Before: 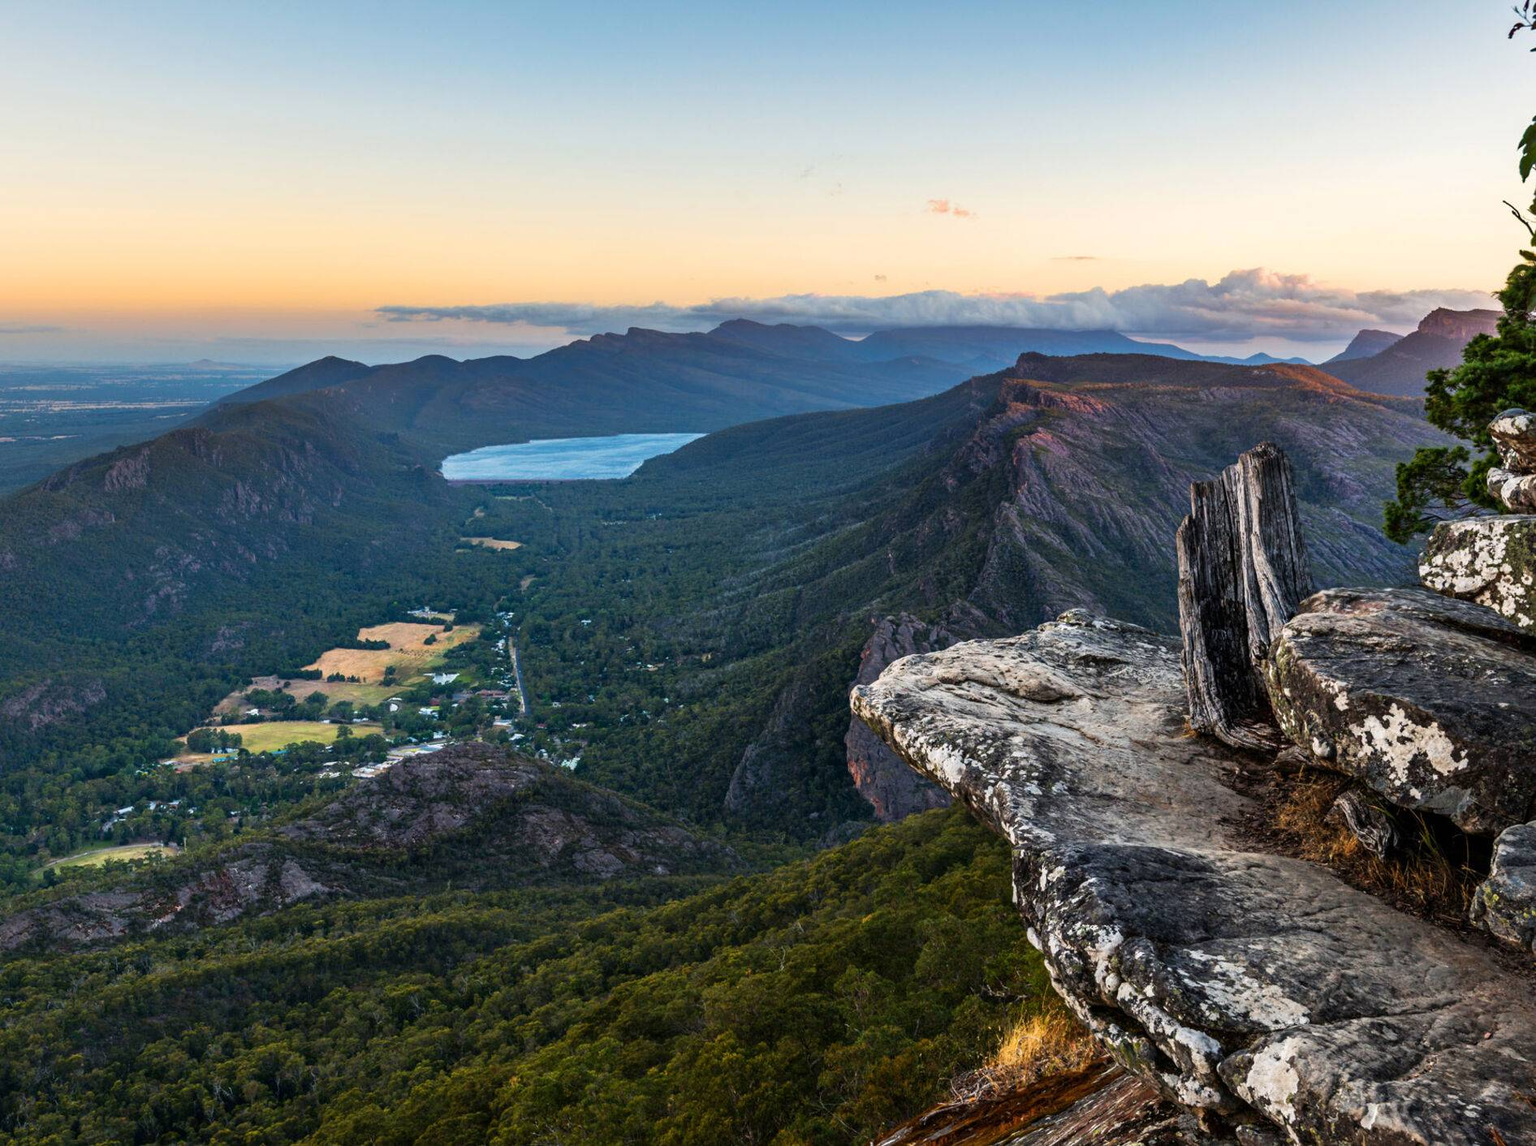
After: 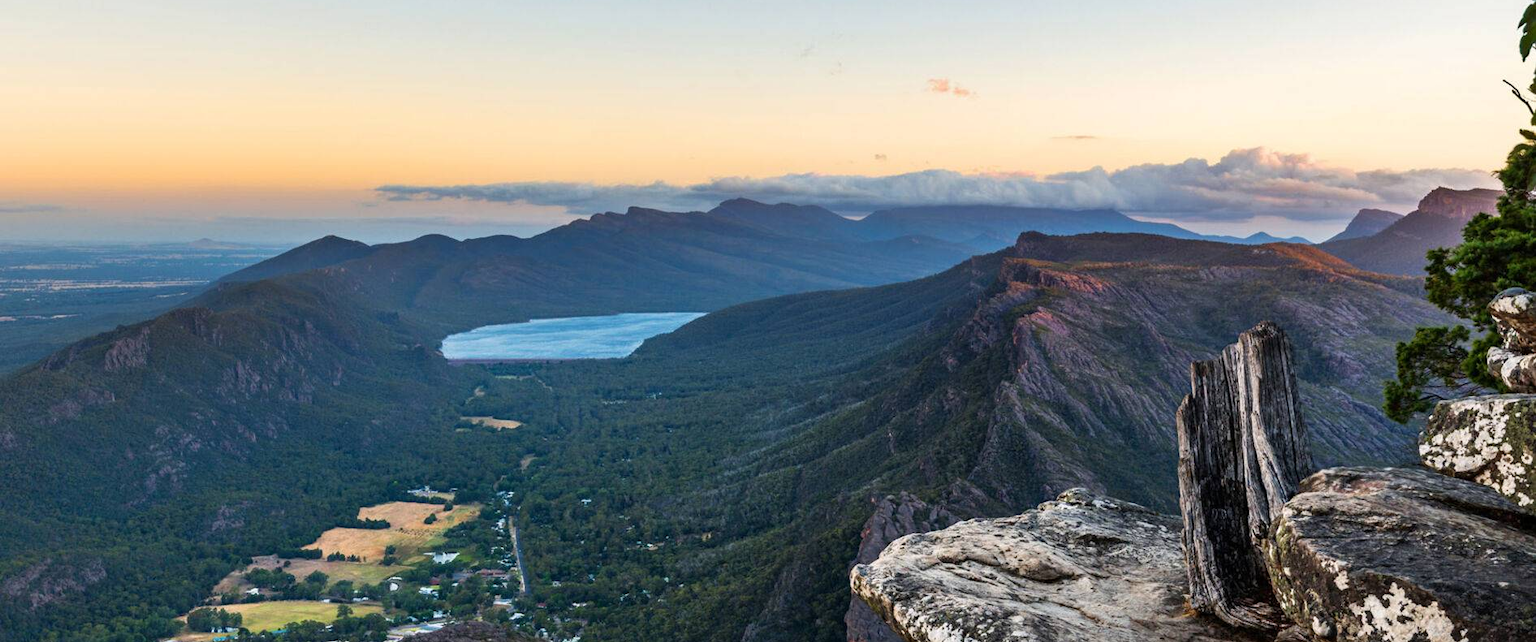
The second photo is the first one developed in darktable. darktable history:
crop and rotate: top 10.555%, bottom 33.389%
